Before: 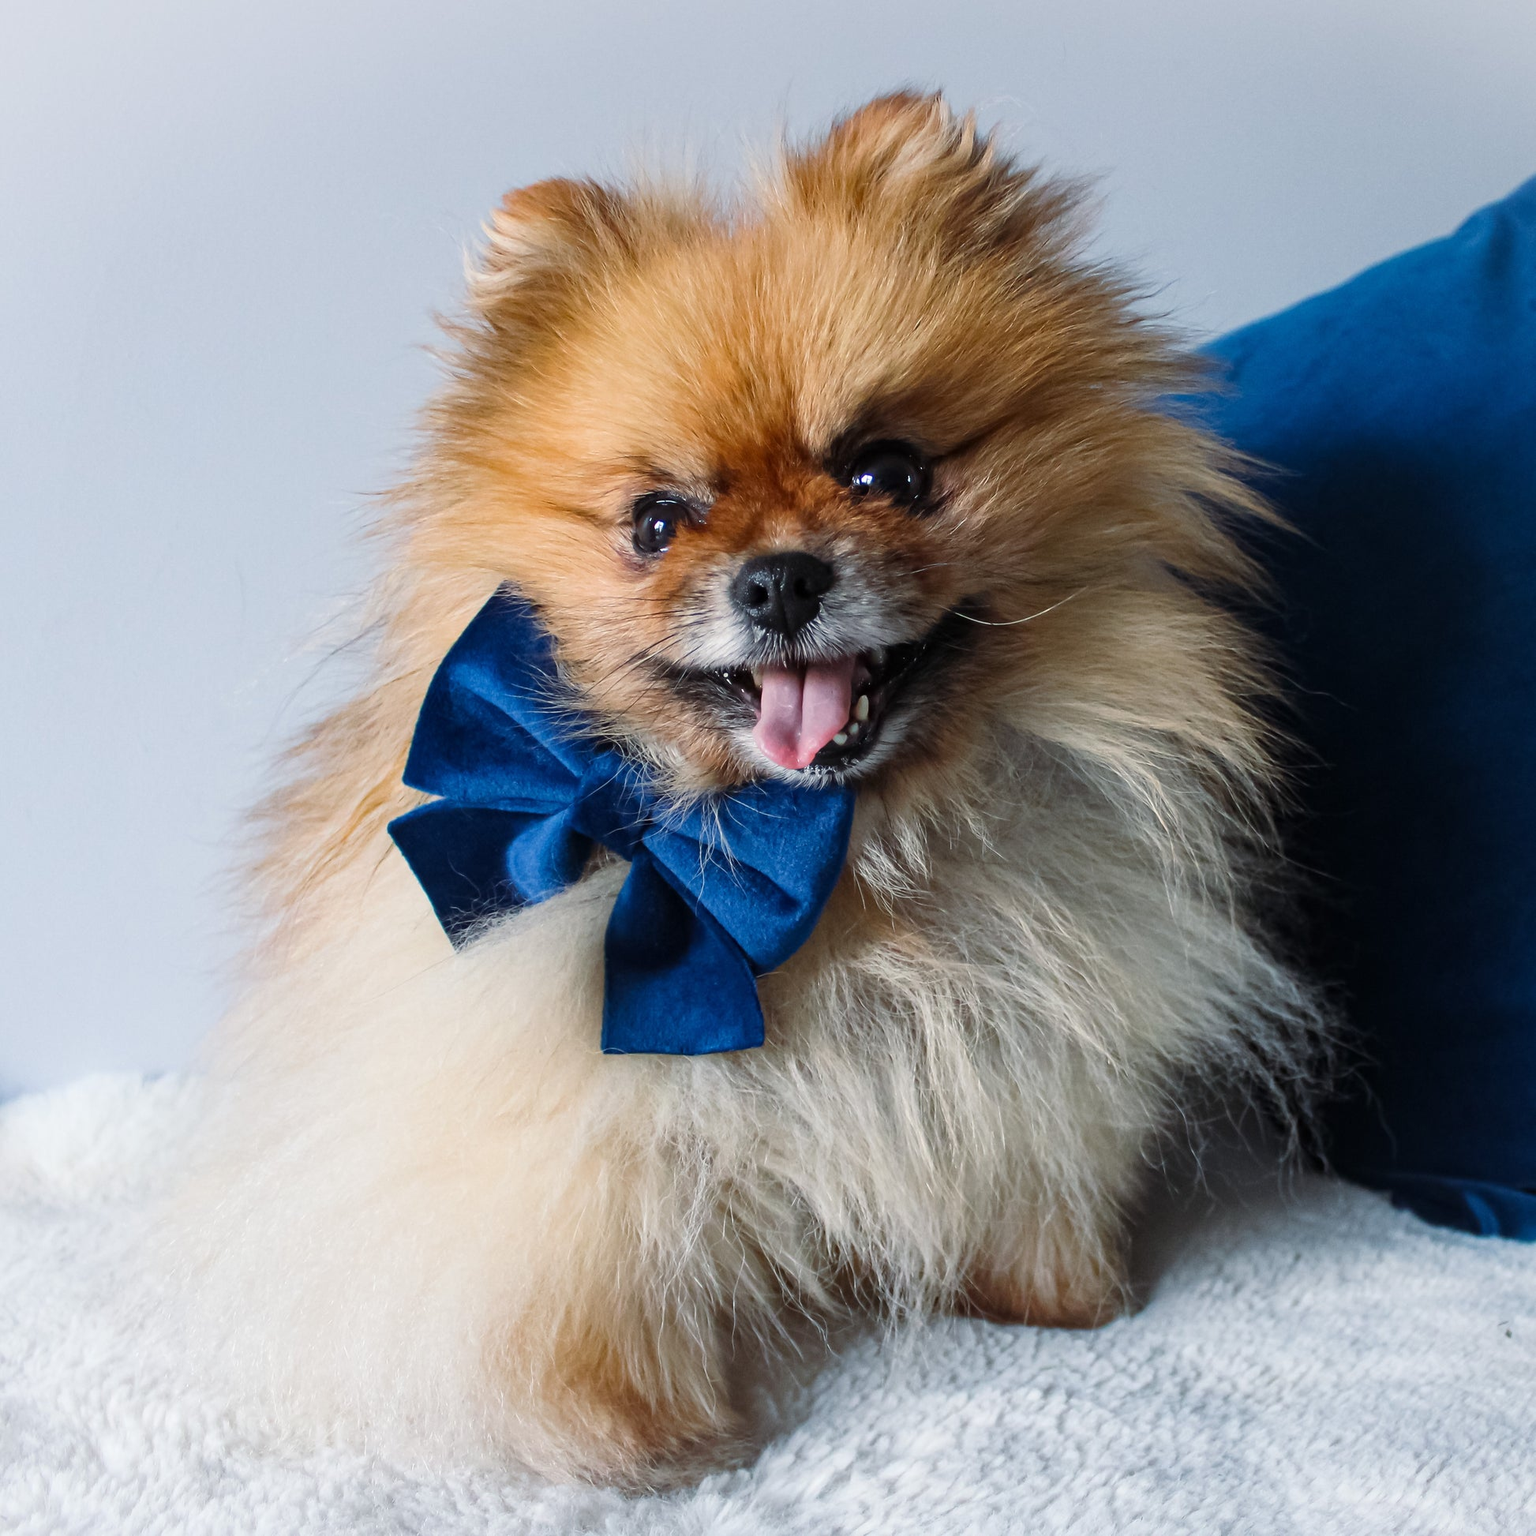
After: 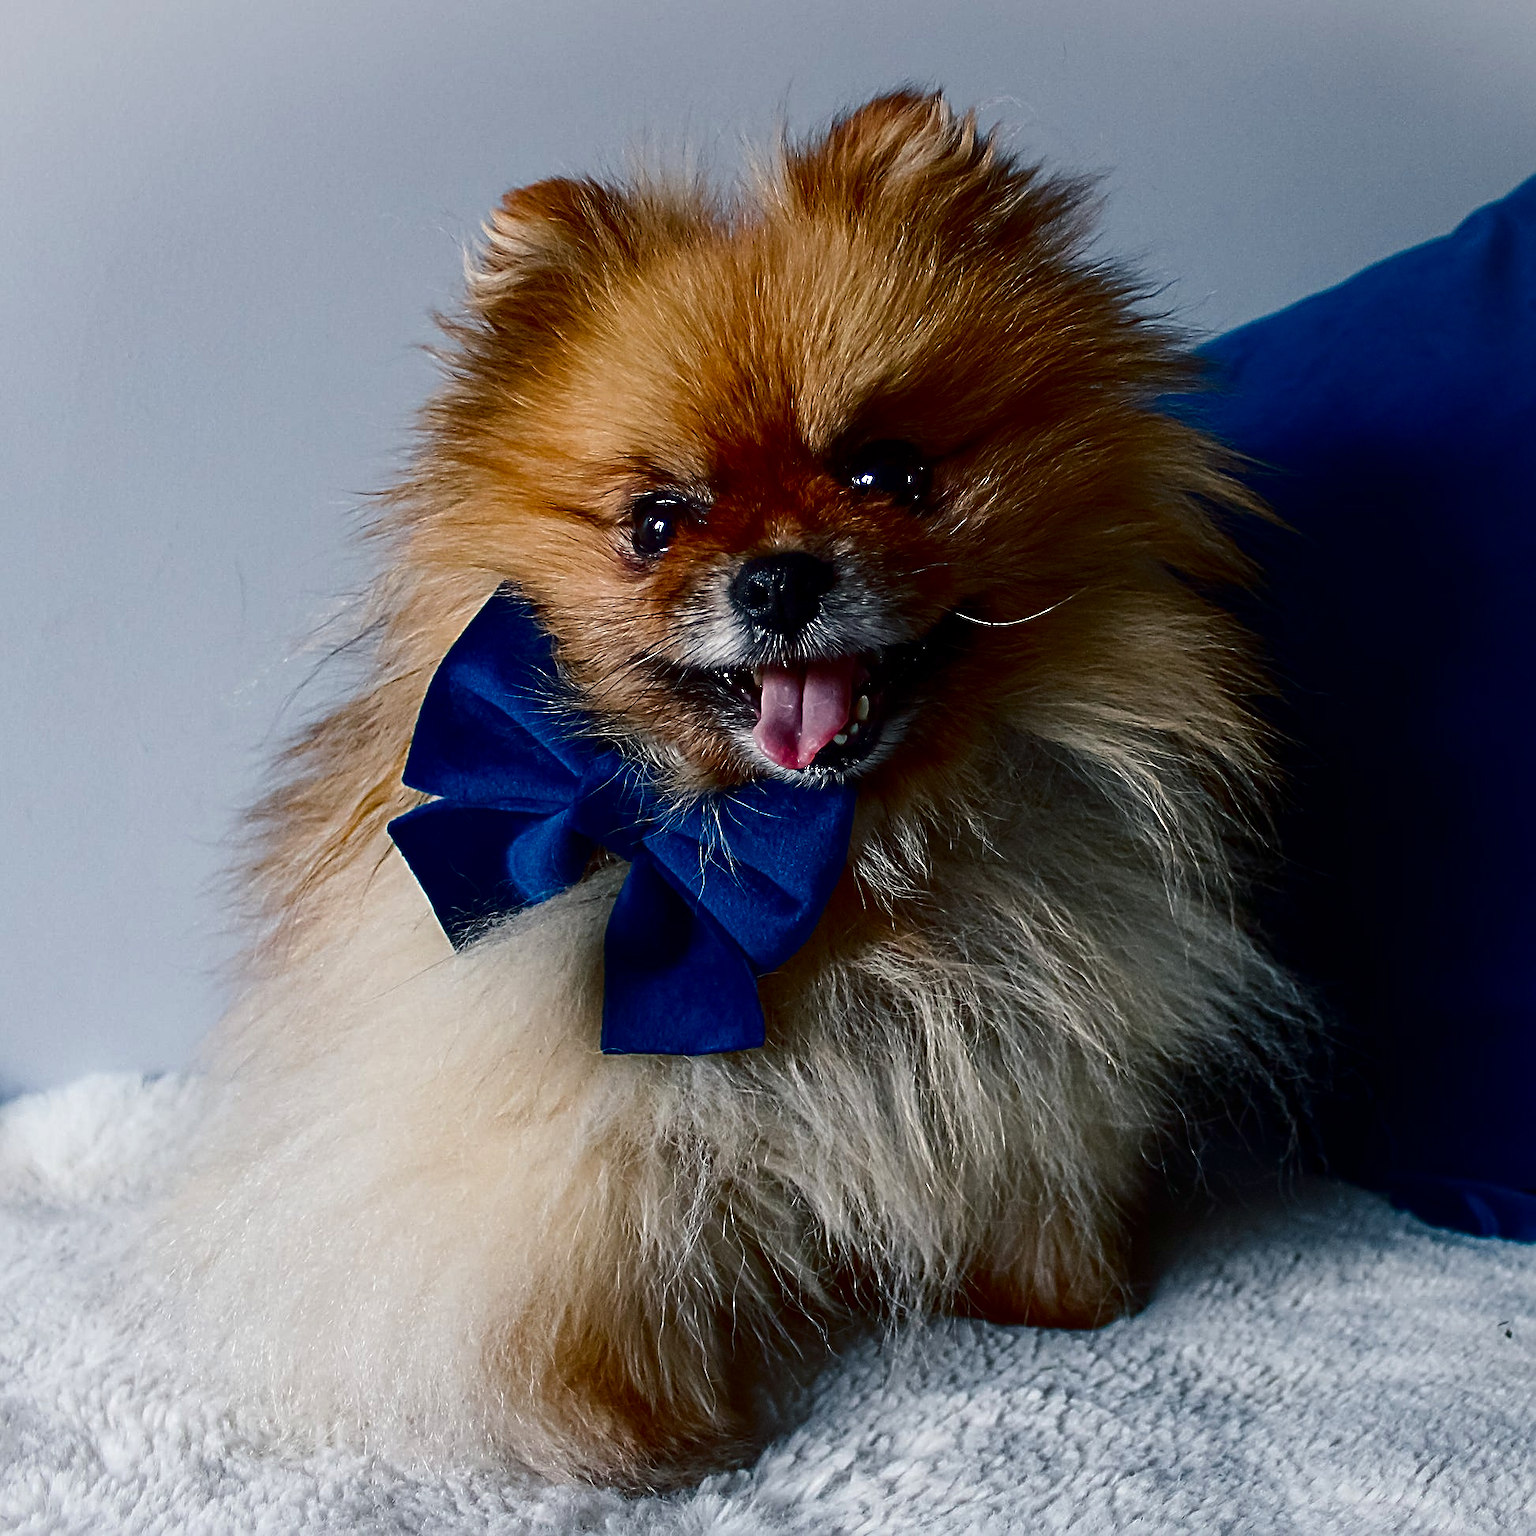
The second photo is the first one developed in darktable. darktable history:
contrast brightness saturation: contrast 0.09, brightness -0.59, saturation 0.17
sharpen: radius 3.025, amount 0.757
